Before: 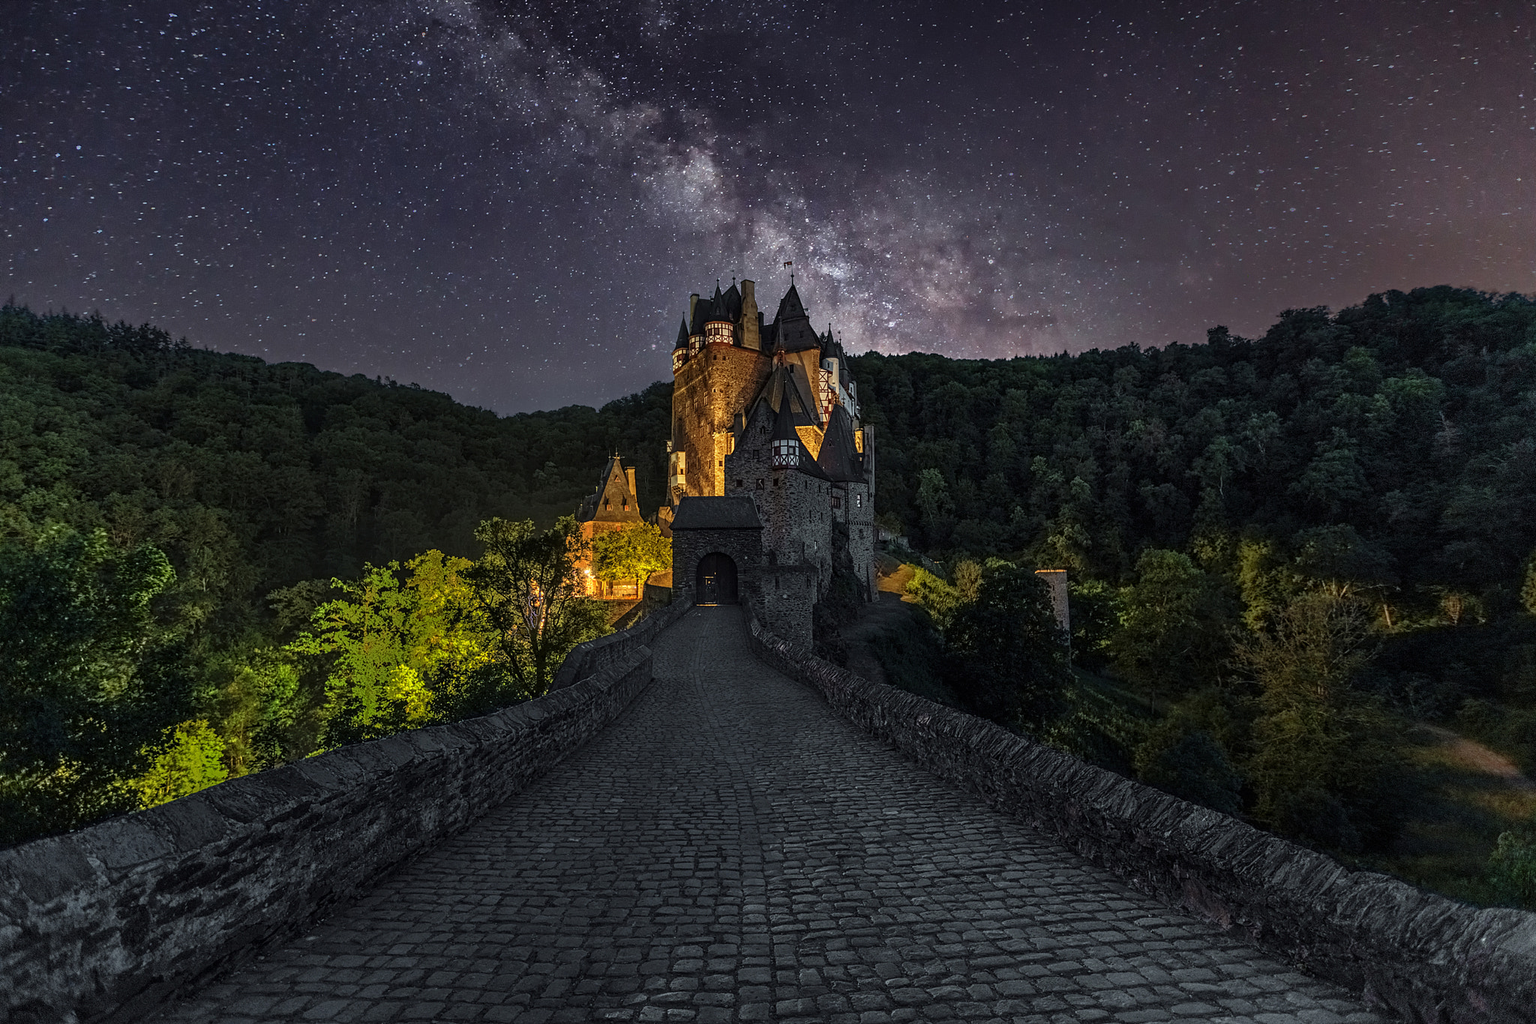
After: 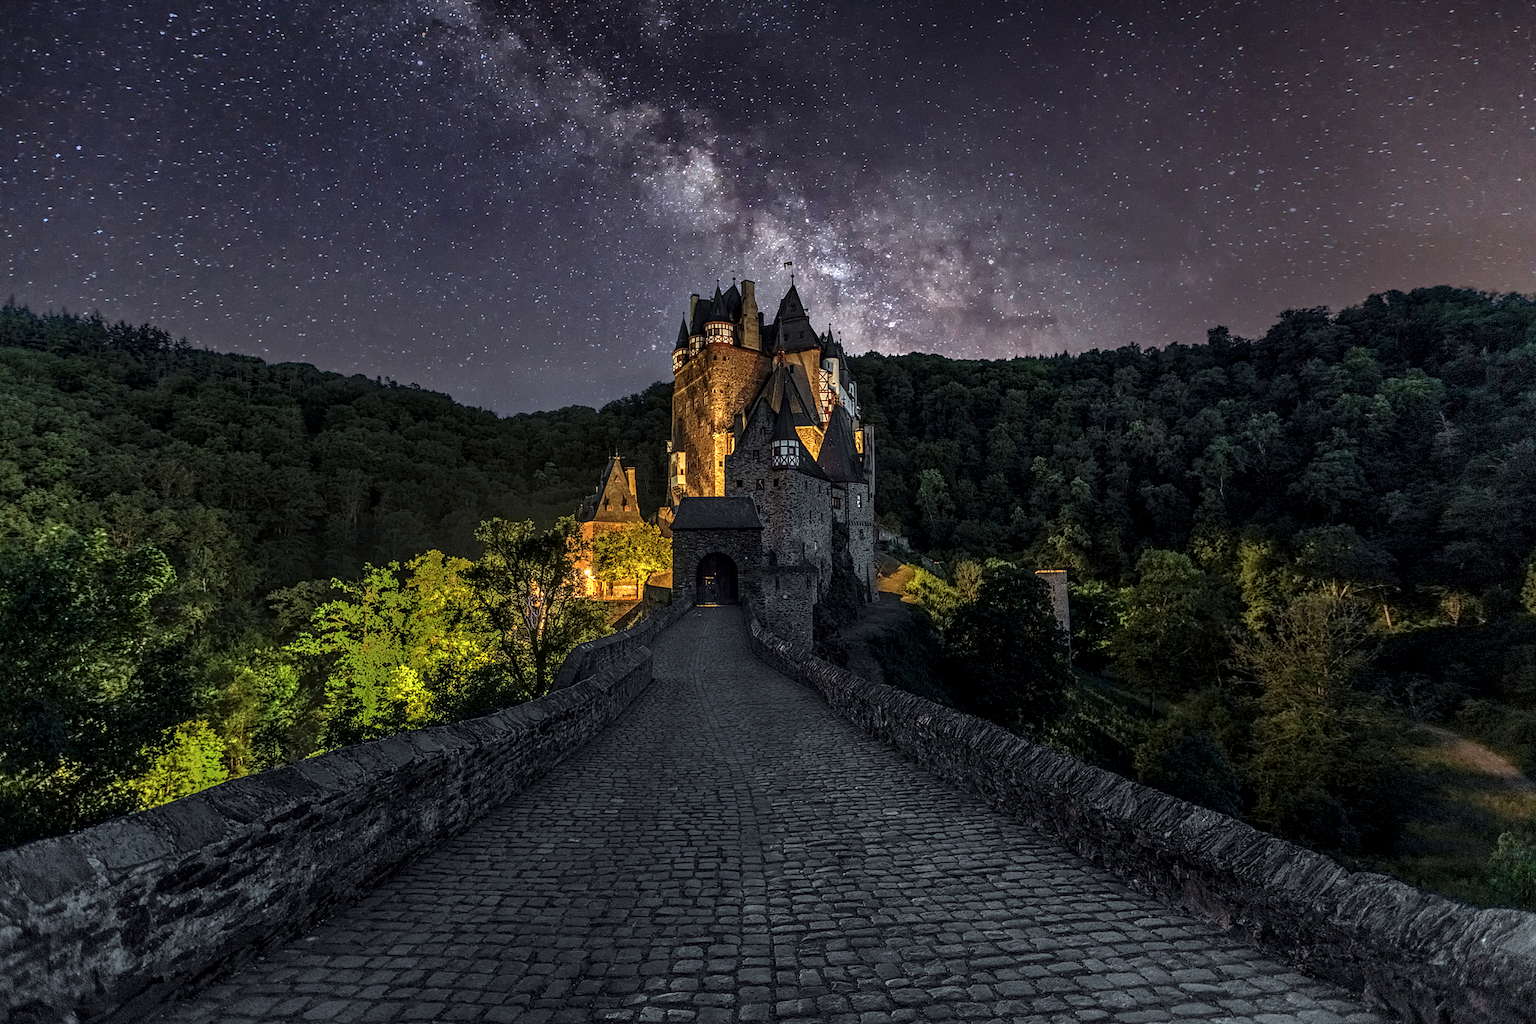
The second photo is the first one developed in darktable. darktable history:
color zones: curves: ch0 [(0.068, 0.464) (0.25, 0.5) (0.48, 0.508) (0.75, 0.536) (0.886, 0.476) (0.967, 0.456)]; ch1 [(0.066, 0.456) (0.25, 0.5) (0.616, 0.508) (0.746, 0.56) (0.934, 0.444)]
exposure: exposure 0.124 EV, compensate exposure bias true, compensate highlight preservation false
local contrast: highlights 27%, shadows 73%, midtone range 0.746
